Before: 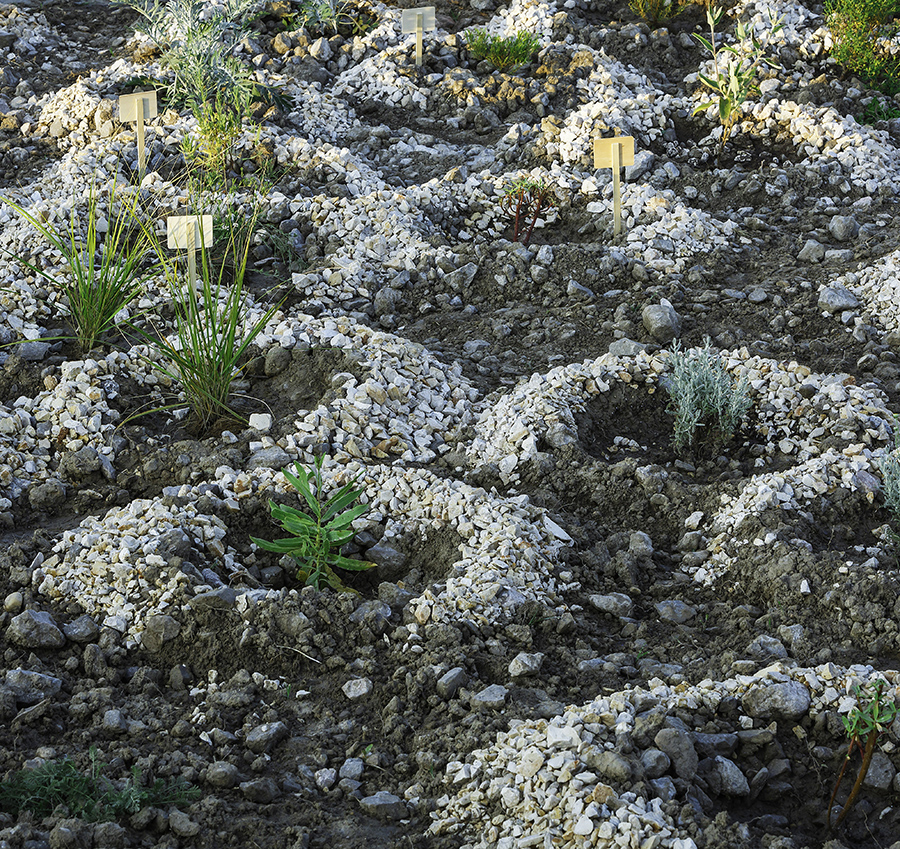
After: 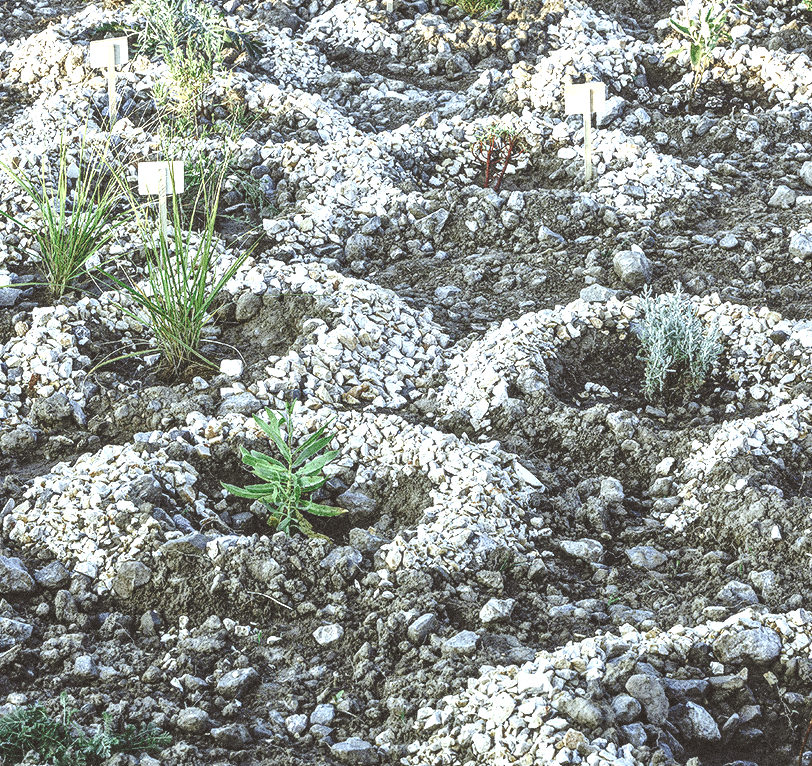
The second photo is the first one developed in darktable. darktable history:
local contrast: on, module defaults
grain: strength 49.07%
color correction: highlights a* -3.28, highlights b* -6.24, shadows a* 3.1, shadows b* 5.19
color balance rgb: perceptual saturation grading › highlights -31.88%, perceptual saturation grading › mid-tones 5.8%, perceptual saturation grading › shadows 18.12%, perceptual brilliance grading › highlights 3.62%, perceptual brilliance grading › mid-tones -18.12%, perceptual brilliance grading › shadows -41.3%
crop: left 3.305%, top 6.436%, right 6.389%, bottom 3.258%
exposure: black level correction 0, exposure 1 EV, compensate exposure bias true, compensate highlight preservation false
base curve: curves: ch0 [(0, 0.024) (0.055, 0.065) (0.121, 0.166) (0.236, 0.319) (0.693, 0.726) (1, 1)], preserve colors none
tone equalizer: -7 EV 0.15 EV, -6 EV 0.6 EV, -5 EV 1.15 EV, -4 EV 1.33 EV, -3 EV 1.15 EV, -2 EV 0.6 EV, -1 EV 0.15 EV, mask exposure compensation -0.5 EV
